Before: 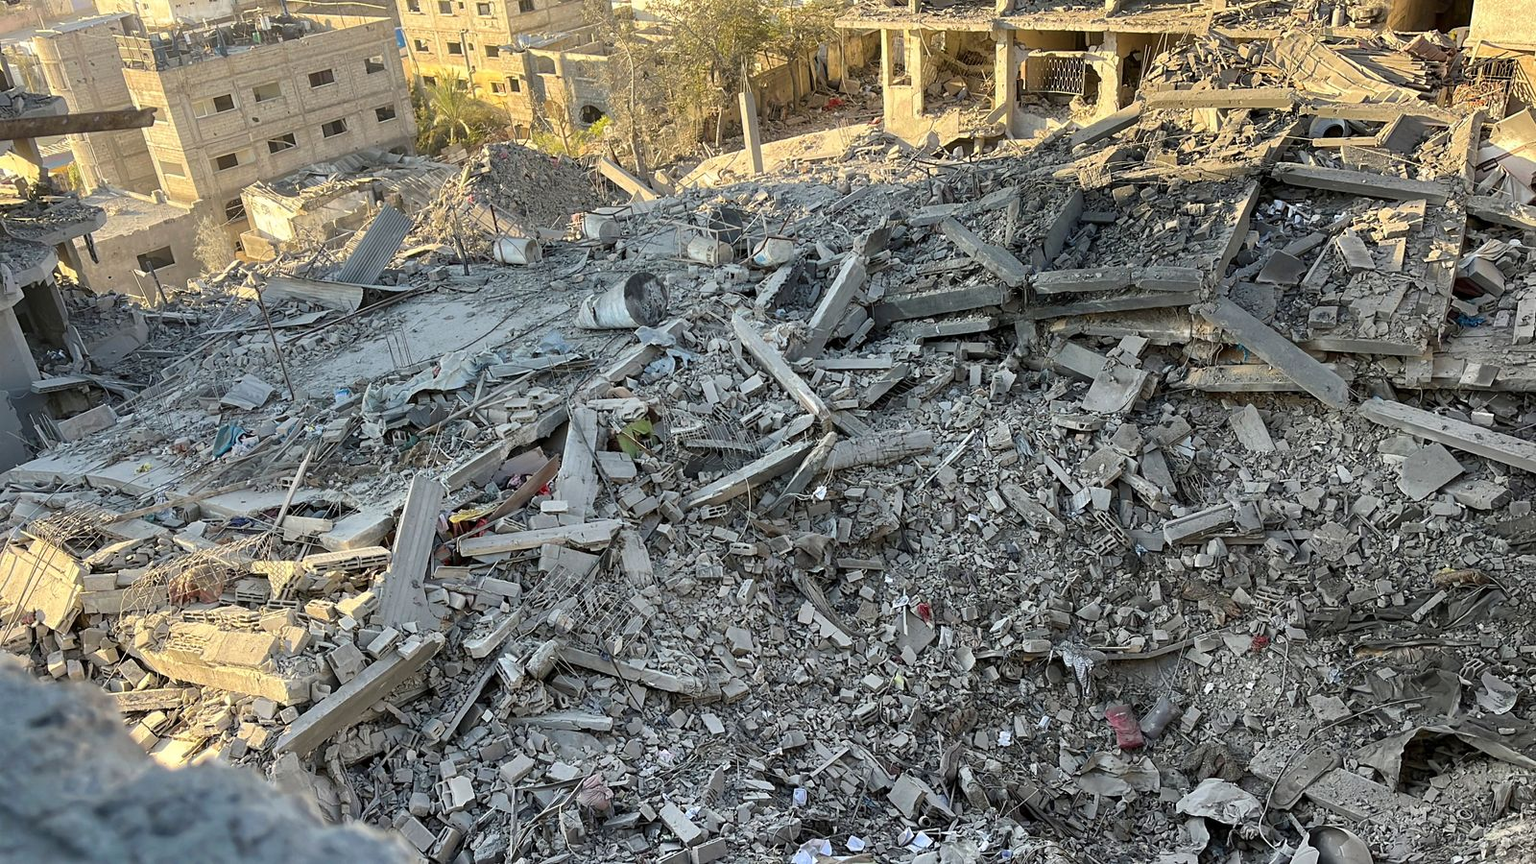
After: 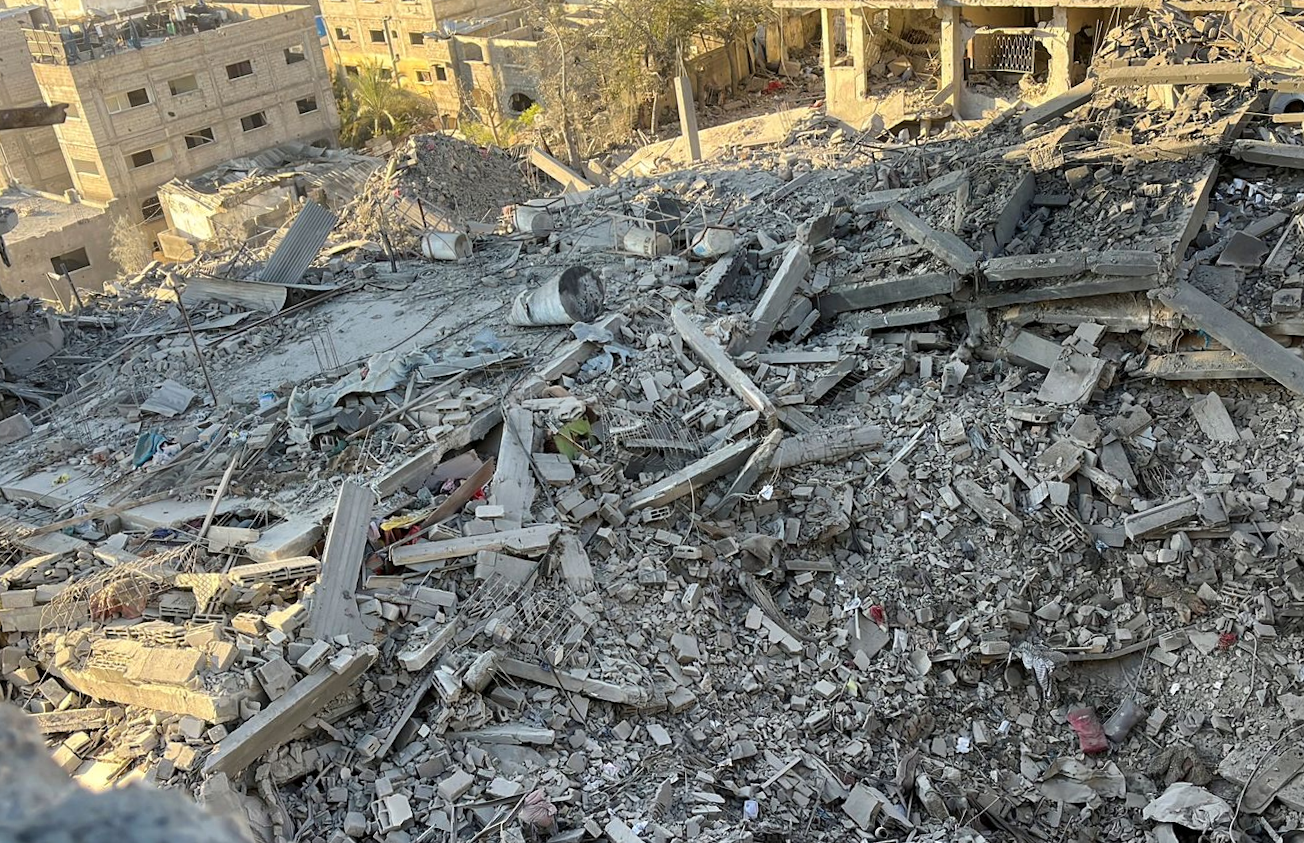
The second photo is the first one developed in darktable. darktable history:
crop and rotate: angle 1.02°, left 4.192%, top 0.803%, right 11.729%, bottom 2.535%
